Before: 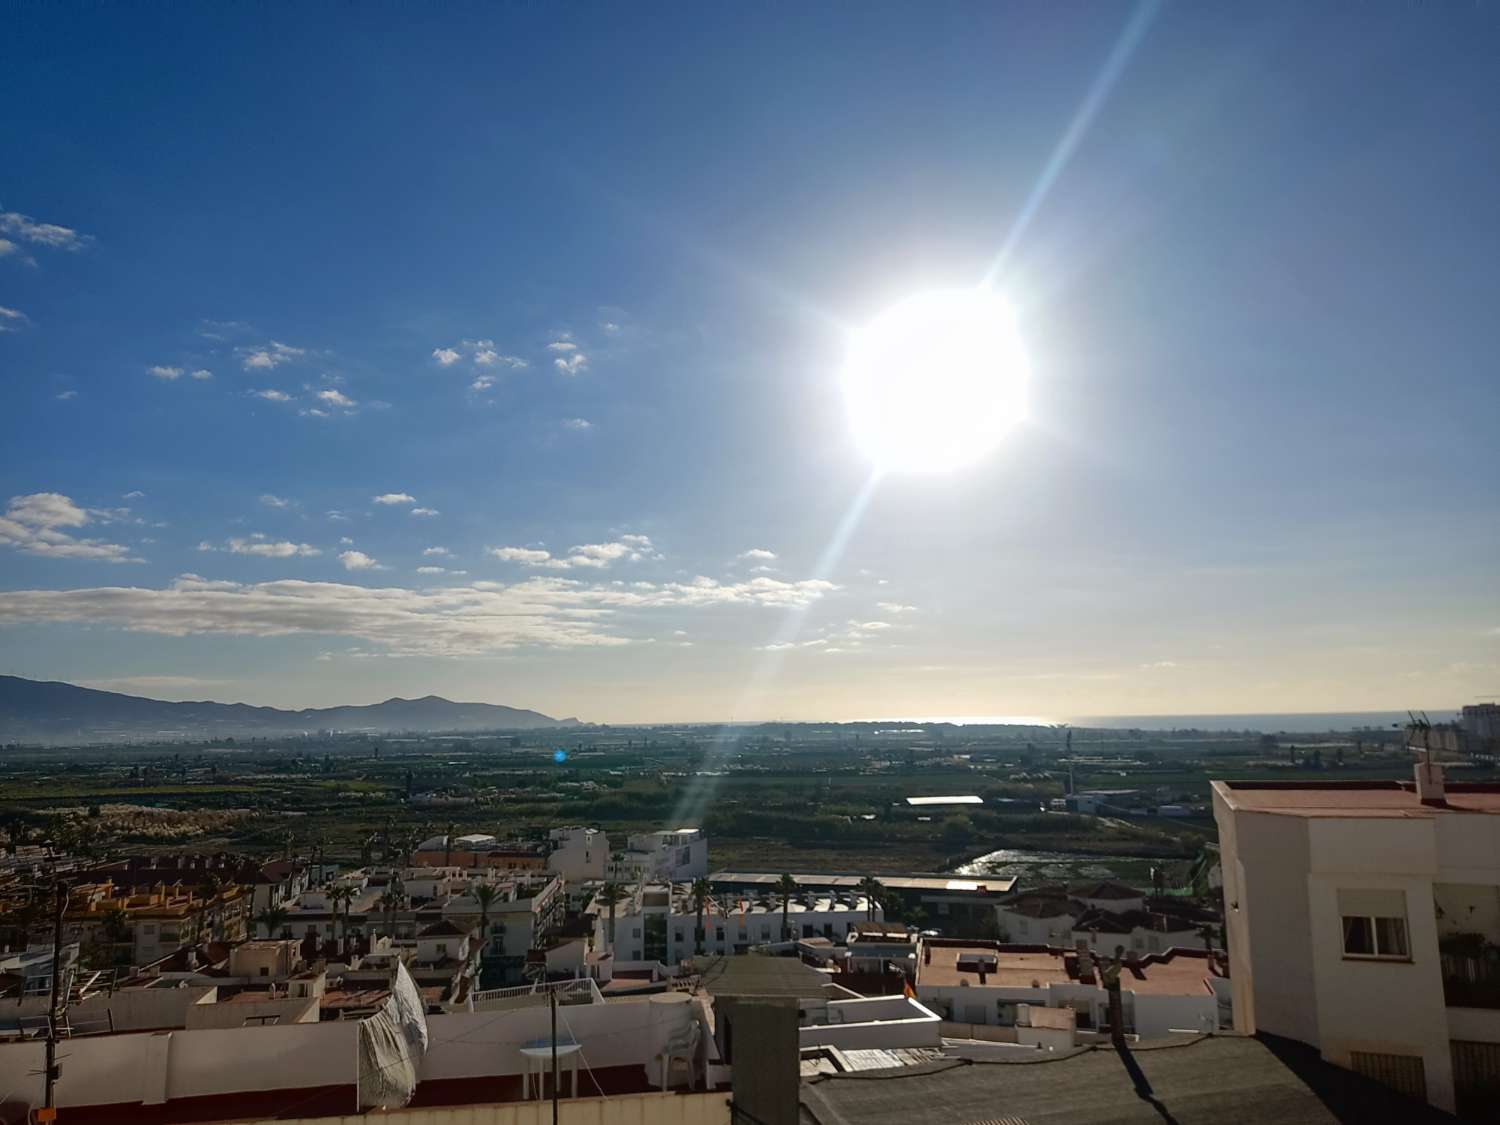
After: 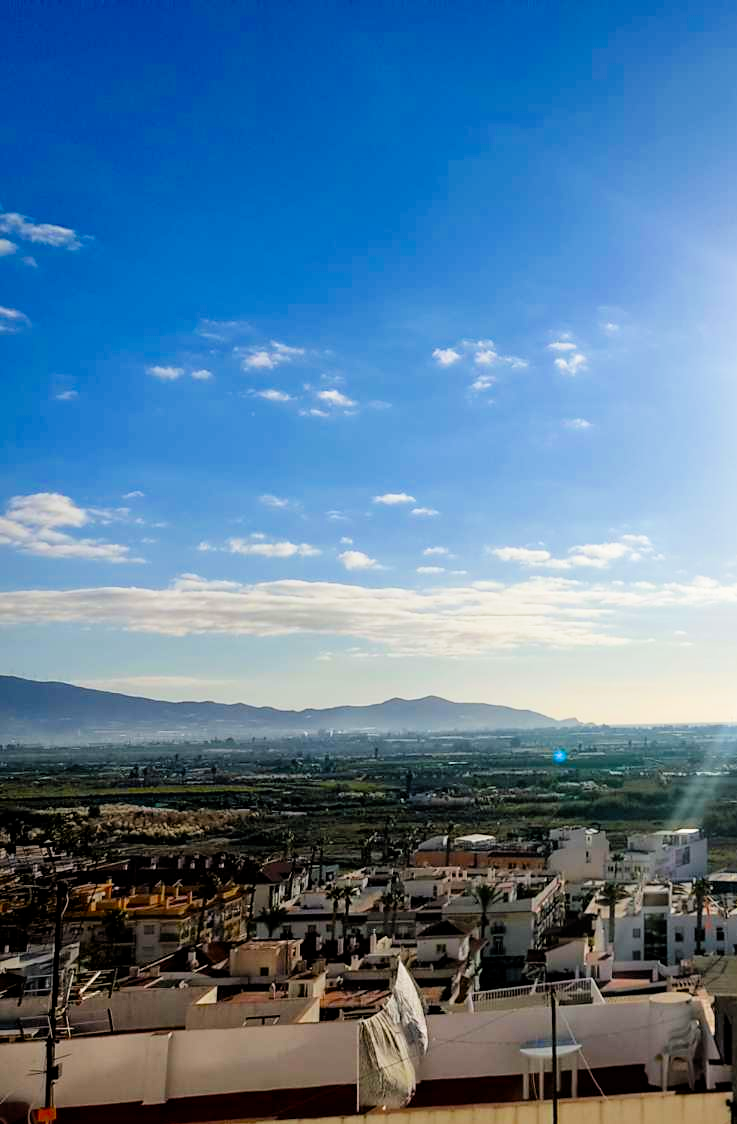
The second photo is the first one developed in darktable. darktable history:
filmic rgb: black relative exposure -7.75 EV, white relative exposure 4.4 EV, threshold 3 EV, target black luminance 0%, hardness 3.76, latitude 50.51%, contrast 1.074, highlights saturation mix 10%, shadows ↔ highlights balance -0.22%, color science v4 (2020), enable highlight reconstruction true
exposure: black level correction 0.001, exposure 1.116 EV, compensate highlight preservation false
crop and rotate: left 0%, top 0%, right 50.845%
